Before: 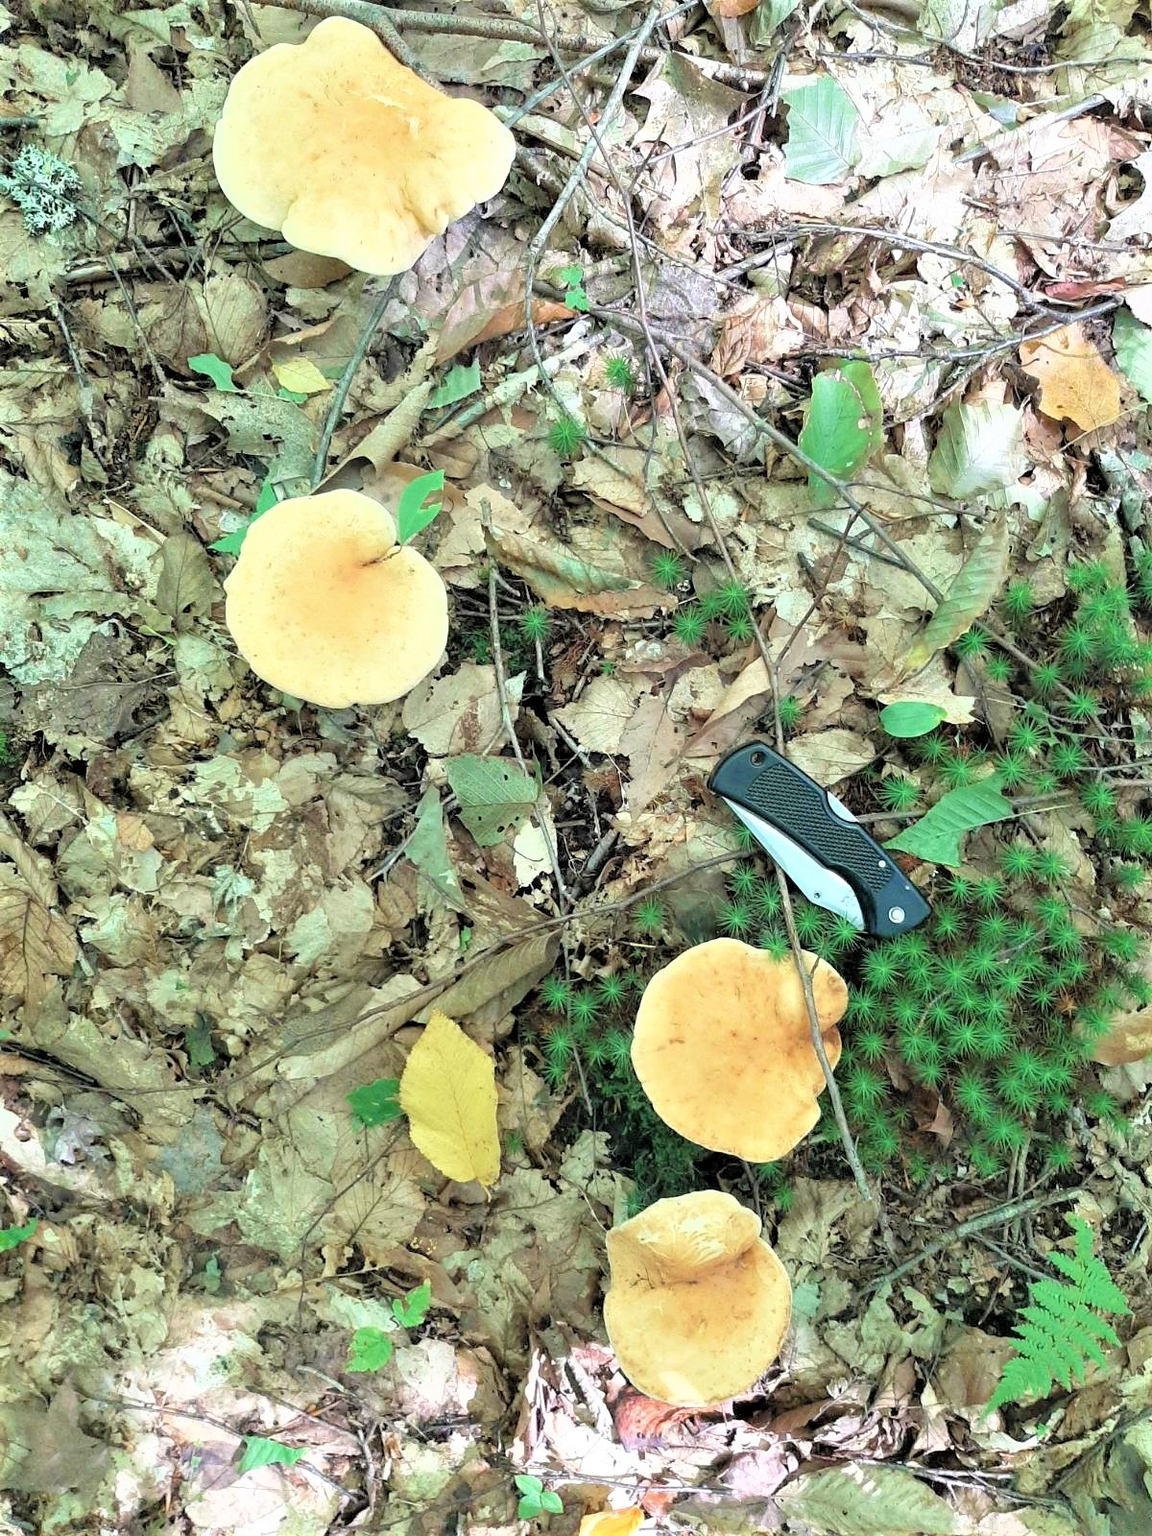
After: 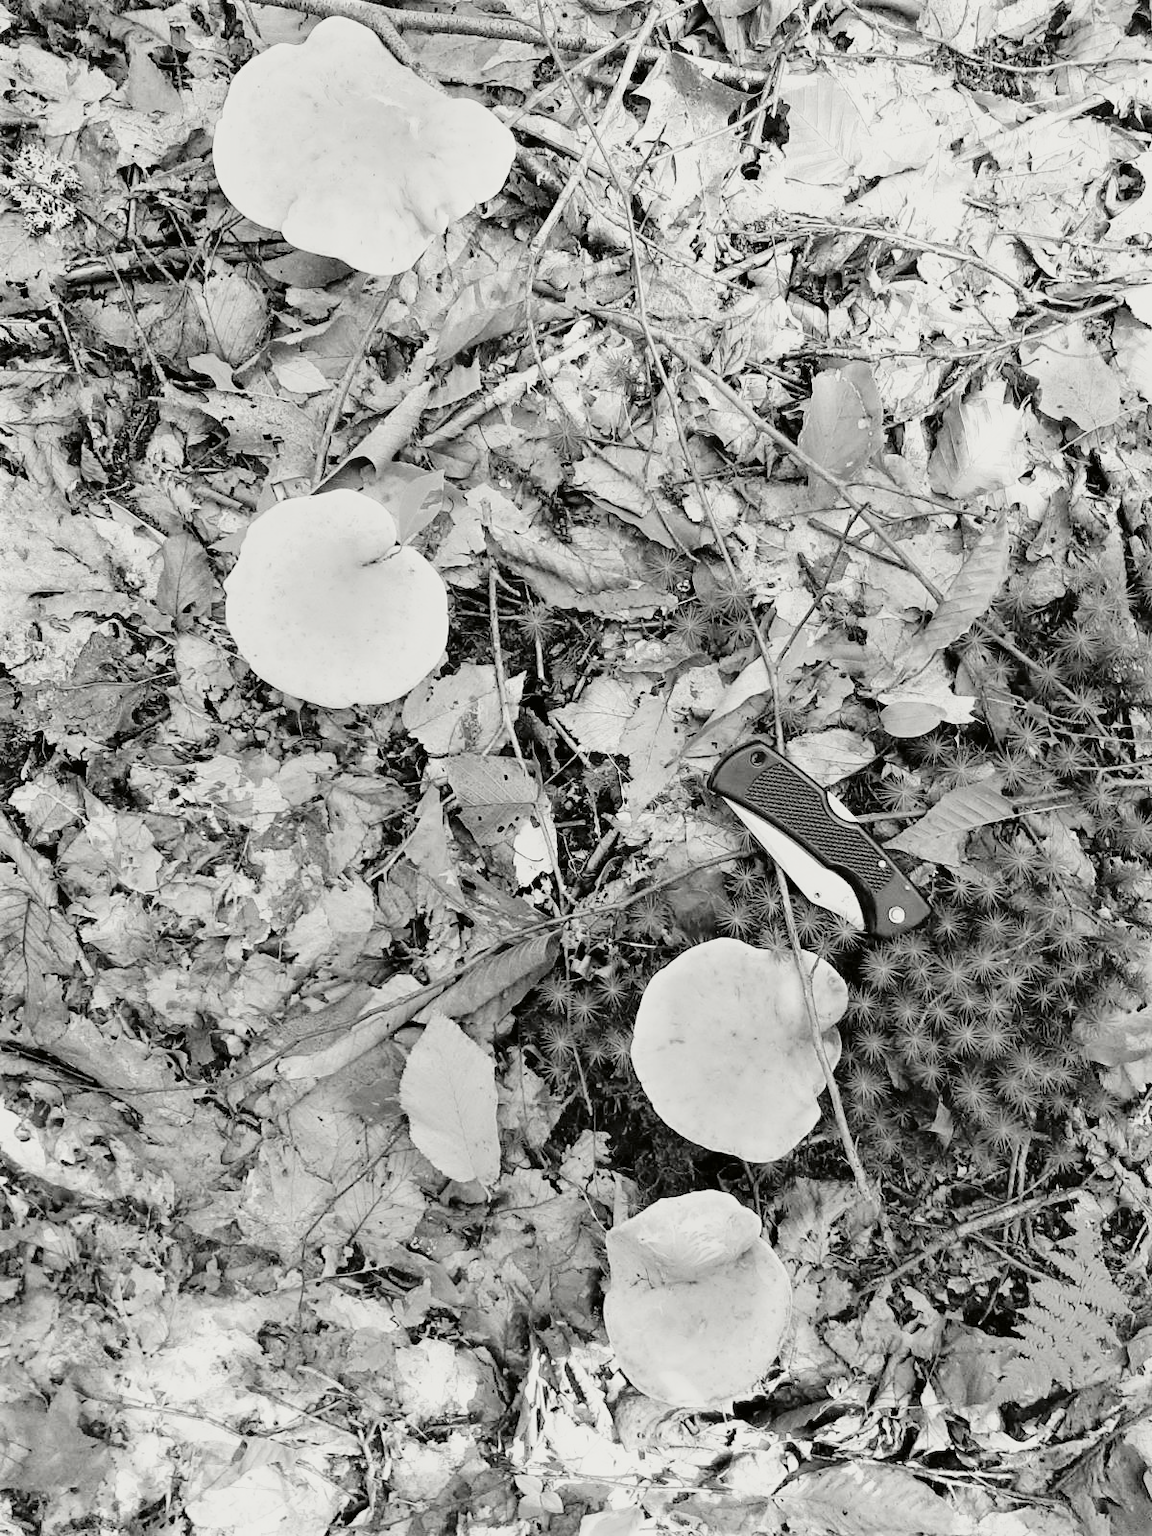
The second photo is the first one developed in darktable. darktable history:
color calibration: output gray [0.18, 0.41, 0.41, 0], illuminant same as pipeline (D50), adaptation XYZ, x 0.345, y 0.357, temperature 5010.74 K
tone curve: curves: ch0 [(0, 0.006) (0.184, 0.117) (0.405, 0.46) (0.456, 0.528) (0.634, 0.728) (0.877, 0.89) (0.984, 0.935)]; ch1 [(0, 0) (0.443, 0.43) (0.492, 0.489) (0.566, 0.579) (0.595, 0.625) (0.608, 0.667) (0.65, 0.729) (1, 1)]; ch2 [(0, 0) (0.33, 0.301) (0.421, 0.443) (0.447, 0.489) (0.492, 0.498) (0.537, 0.583) (0.586, 0.591) (0.663, 0.686) (1, 1)], color space Lab, independent channels, preserve colors none
